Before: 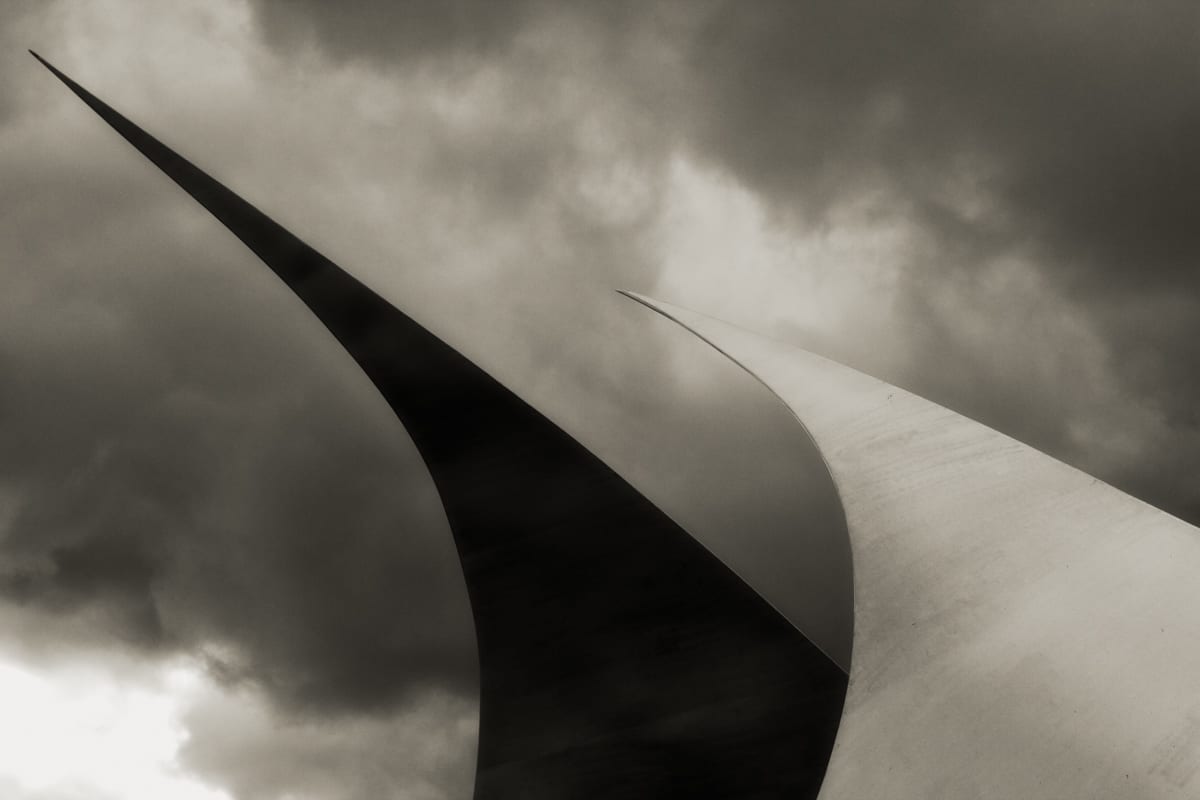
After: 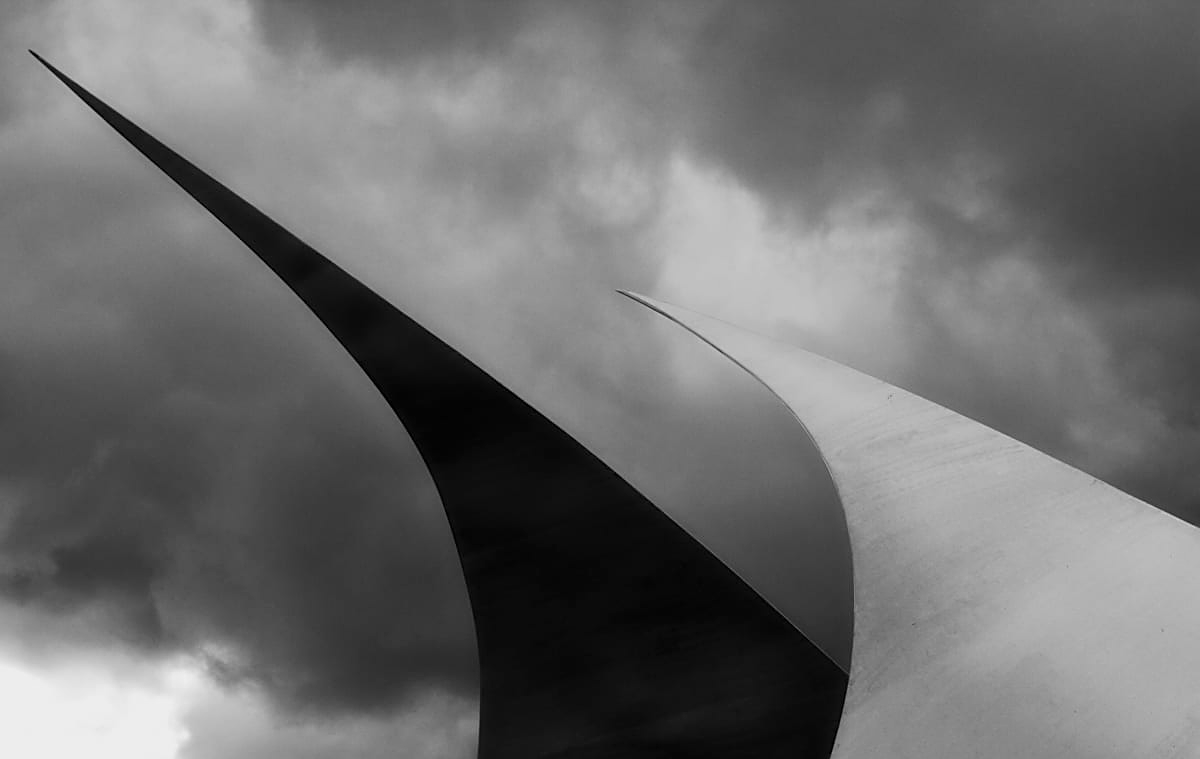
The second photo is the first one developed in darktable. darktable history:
color zones: curves: ch0 [(0, 0.5) (0.125, 0.4) (0.25, 0.5) (0.375, 0.4) (0.5, 0.4) (0.625, 0.35) (0.75, 0.35) (0.875, 0.5)]; ch1 [(0, 0.35) (0.125, 0.45) (0.25, 0.35) (0.375, 0.35) (0.5, 0.35) (0.625, 0.35) (0.75, 0.45) (0.875, 0.35)]; ch2 [(0, 0.6) (0.125, 0.5) (0.25, 0.5) (0.375, 0.6) (0.5, 0.6) (0.625, 0.5) (0.75, 0.5) (0.875, 0.5)]
sharpen: on, module defaults
monochrome: on, module defaults
exposure: exposure 0.2 EV, compensate highlight preservation false
white balance: red 0.931, blue 1.11
crop and rotate: top 0%, bottom 5.097%
color correction: highlights a* 19.59, highlights b* 27.49, shadows a* 3.46, shadows b* -17.28, saturation 0.73
